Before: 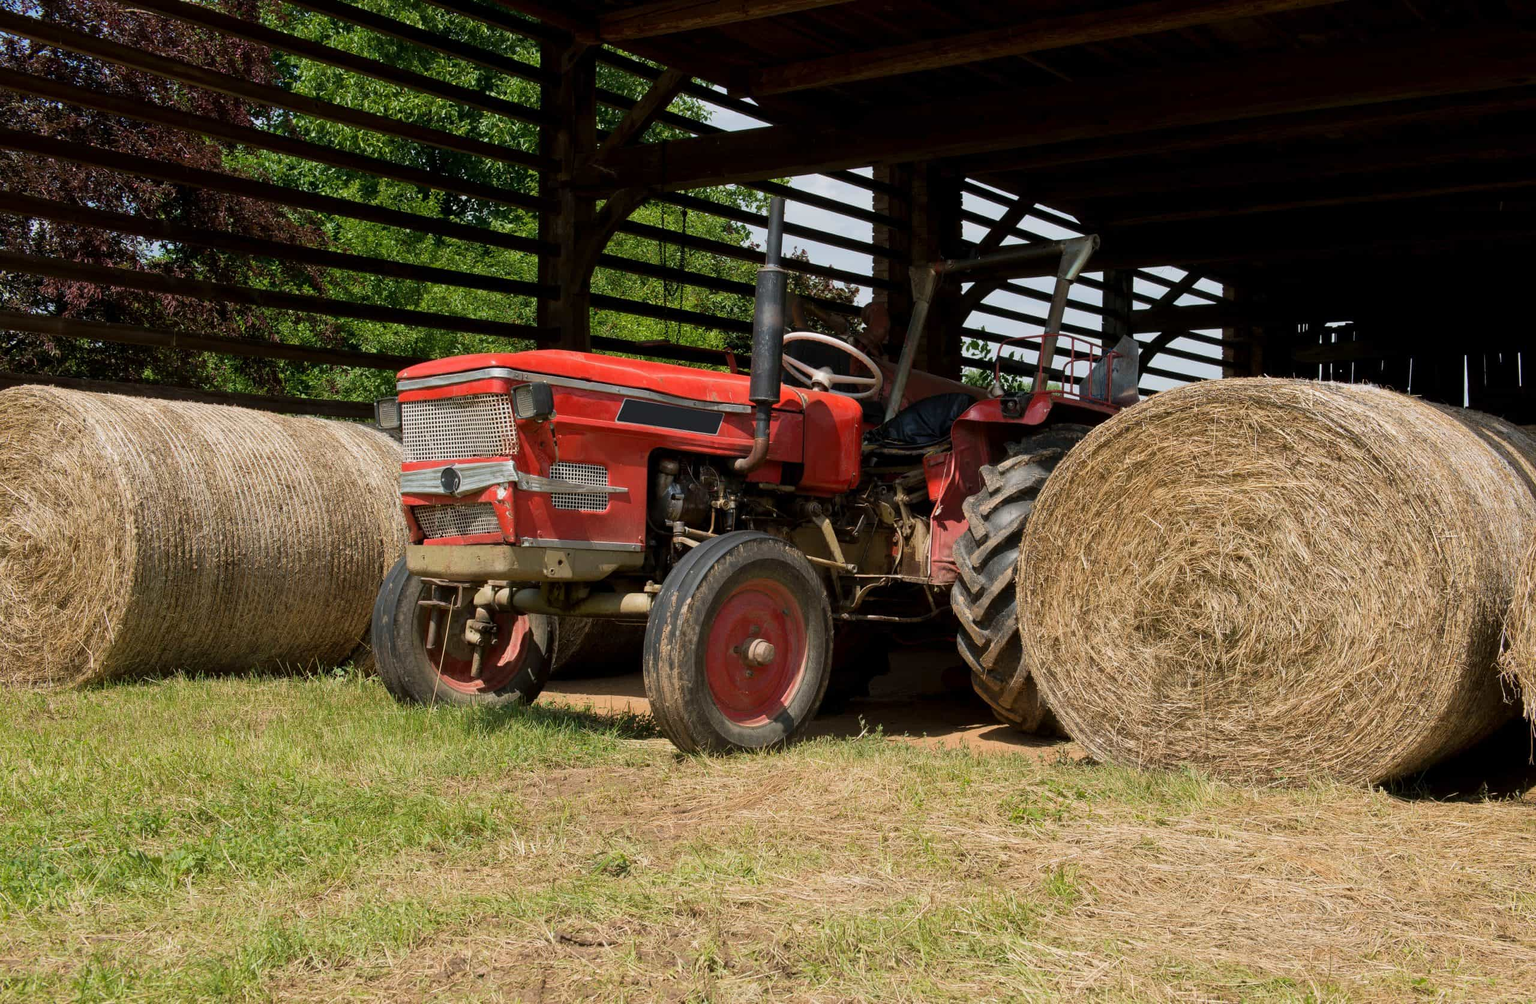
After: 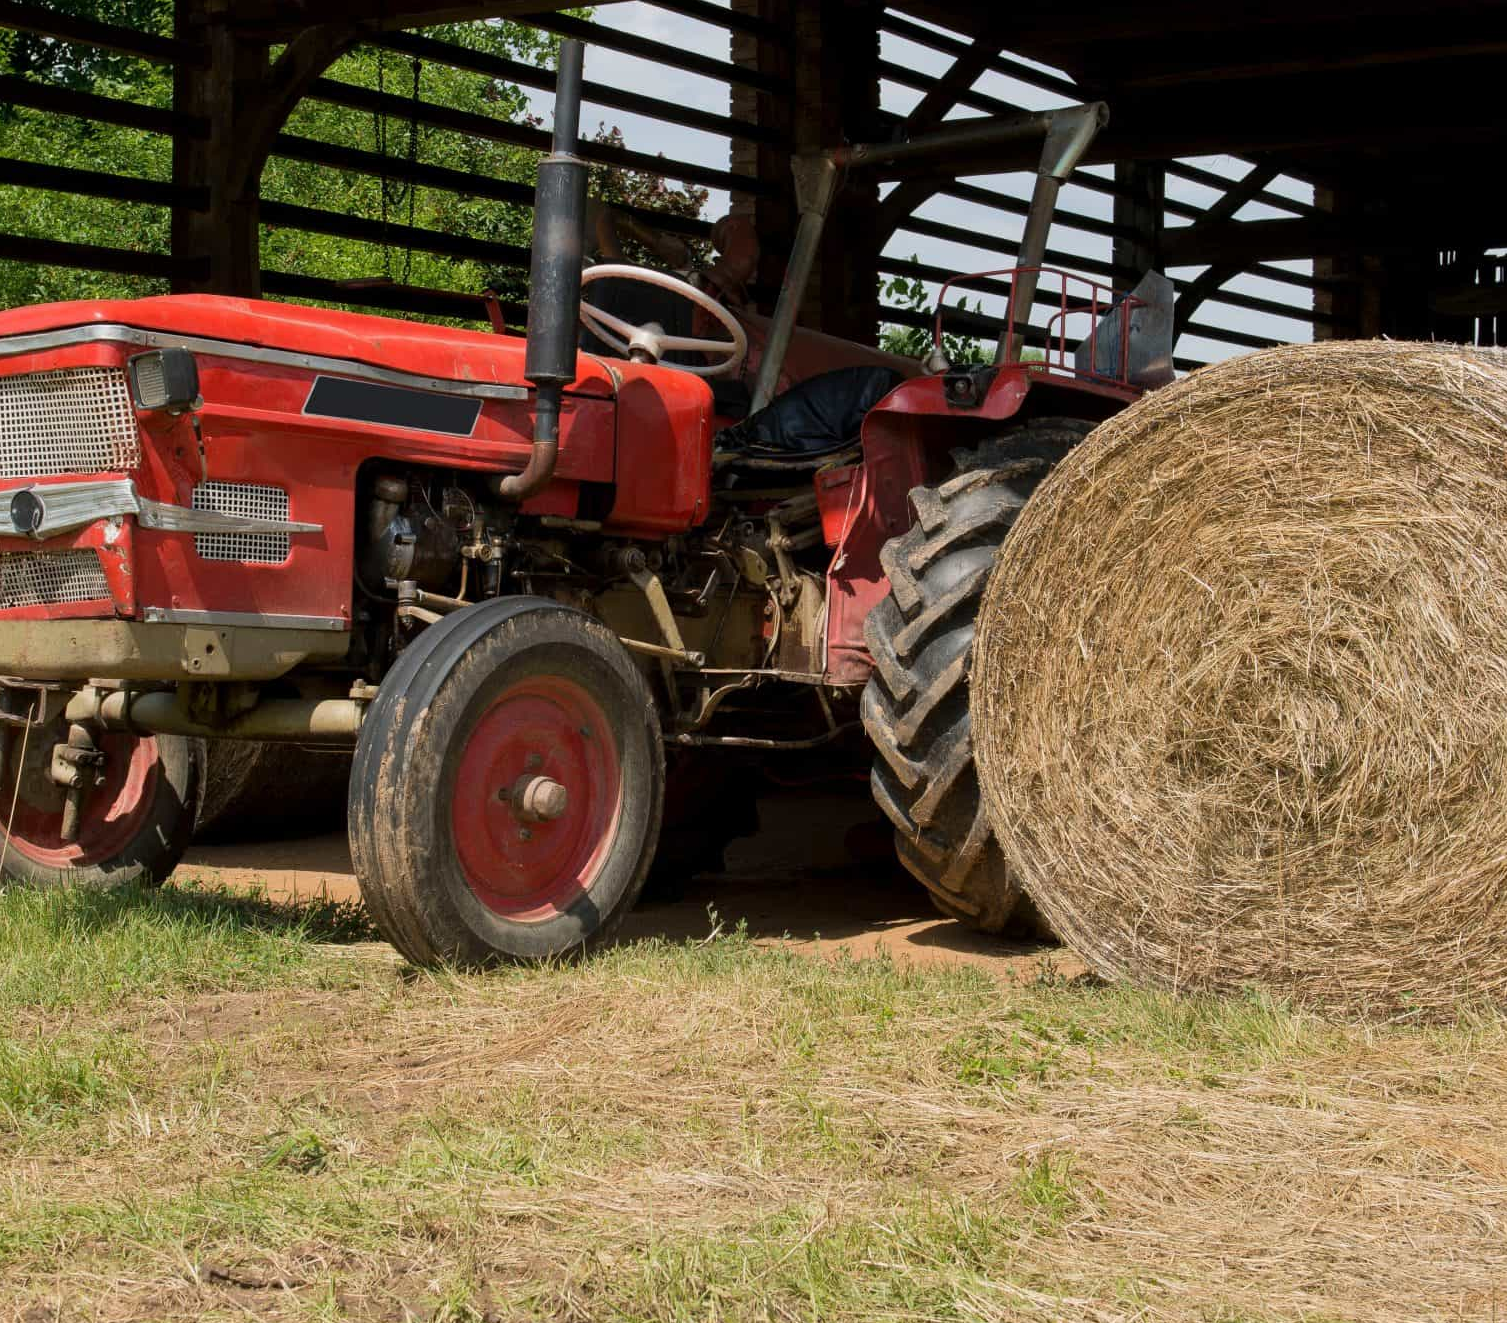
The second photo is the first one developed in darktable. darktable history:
crop and rotate: left 28.283%, top 17.286%, right 12.822%, bottom 3.667%
